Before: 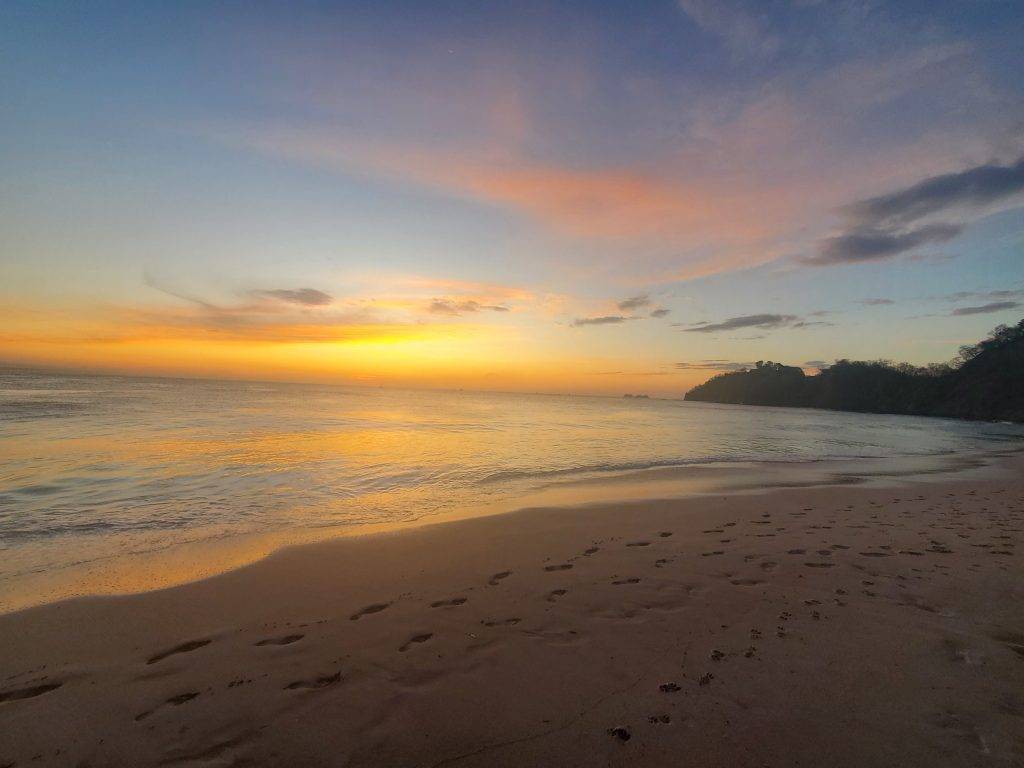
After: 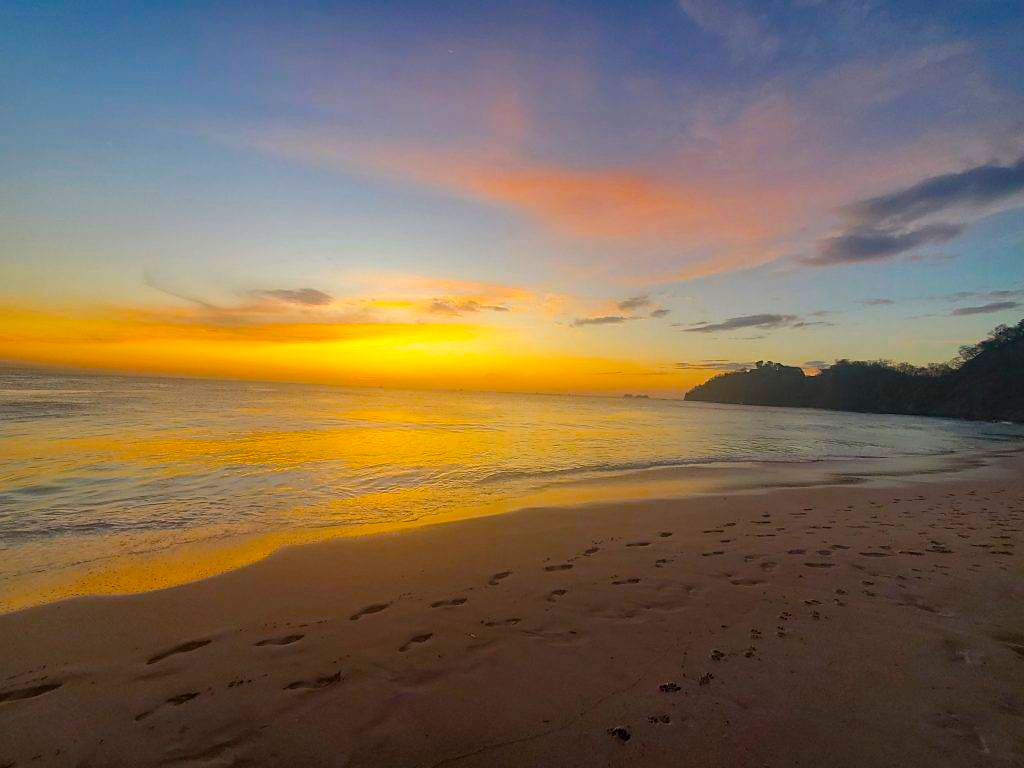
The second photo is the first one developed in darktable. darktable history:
color balance rgb: linear chroma grading › global chroma 15%, perceptual saturation grading › global saturation 30%
sharpen: radius 1.864, amount 0.398, threshold 1.271
